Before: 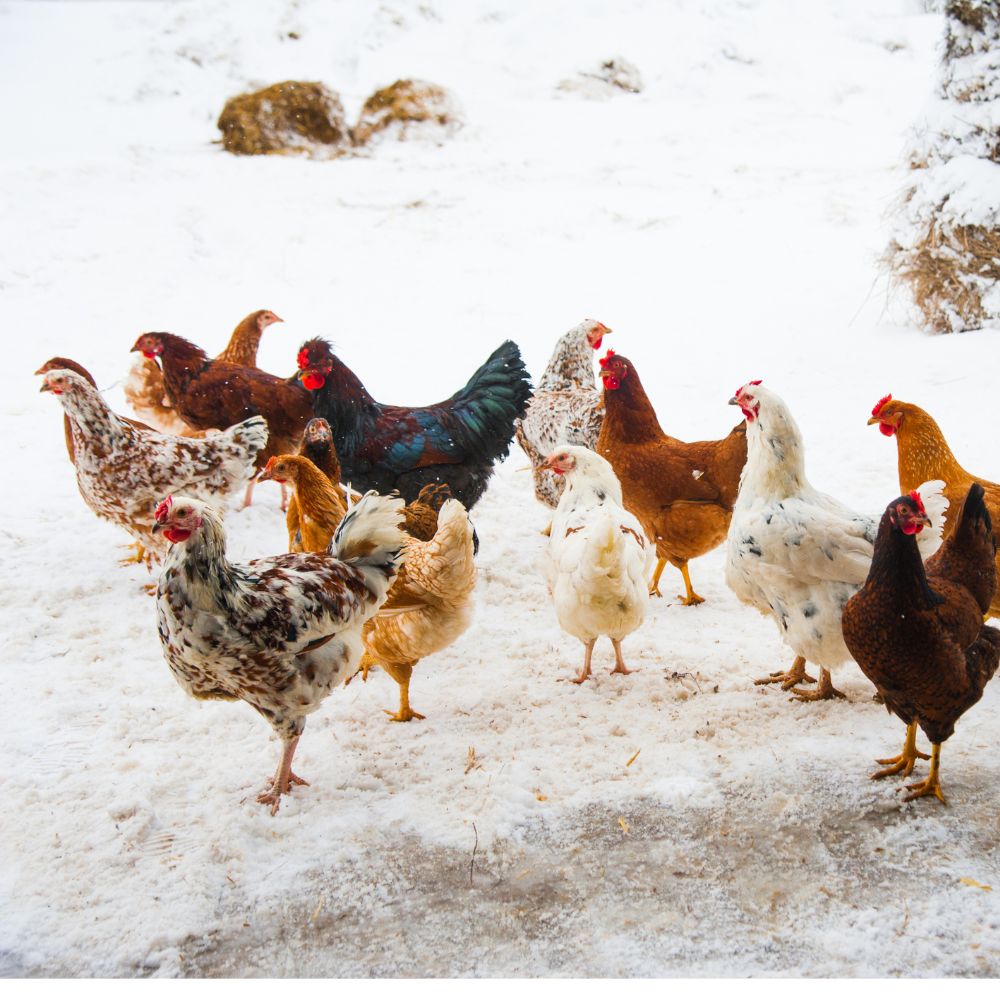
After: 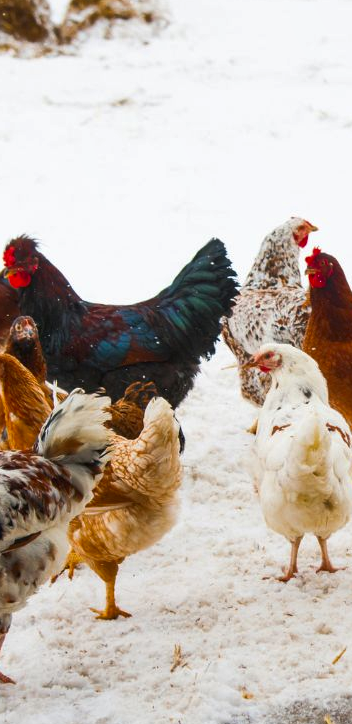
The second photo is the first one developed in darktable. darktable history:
shadows and highlights: radius 337.17, shadows 29.01, soften with gaussian
crop and rotate: left 29.476%, top 10.214%, right 35.32%, bottom 17.333%
